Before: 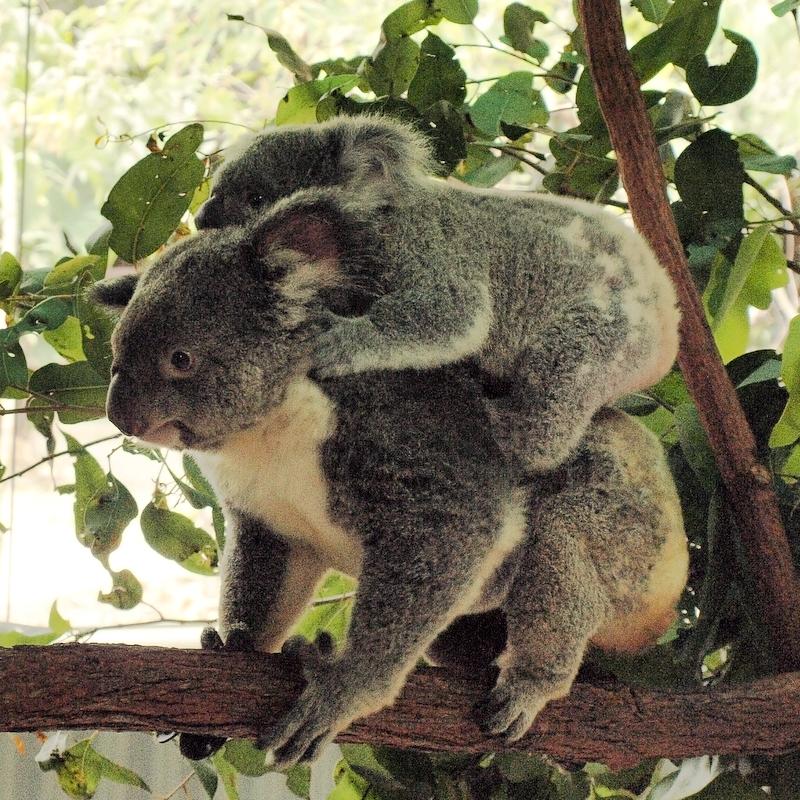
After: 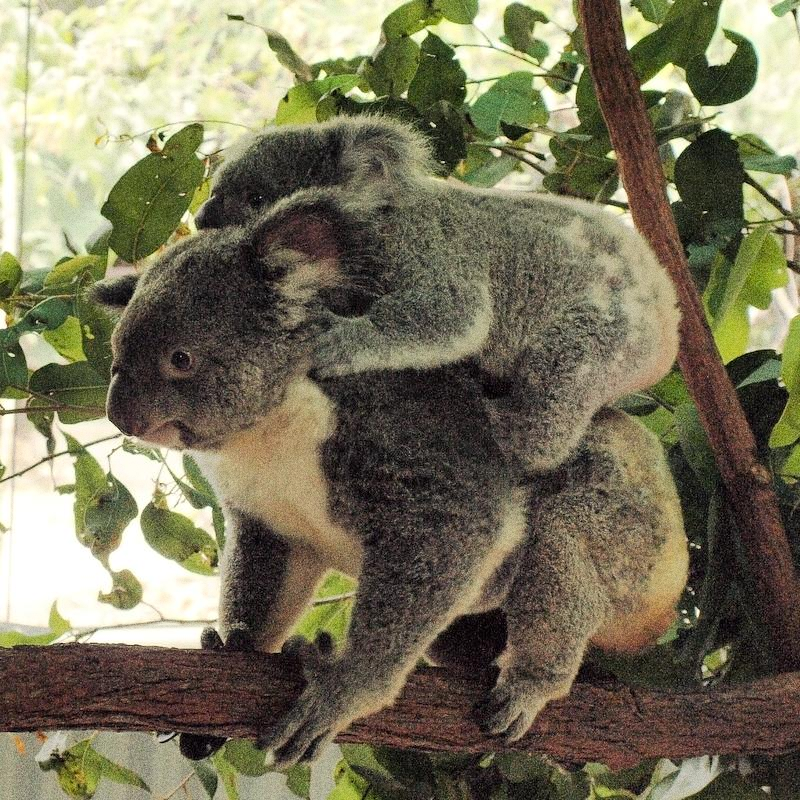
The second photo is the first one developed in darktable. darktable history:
exposure: compensate highlight preservation false
grain: coarseness 0.09 ISO, strength 40%
